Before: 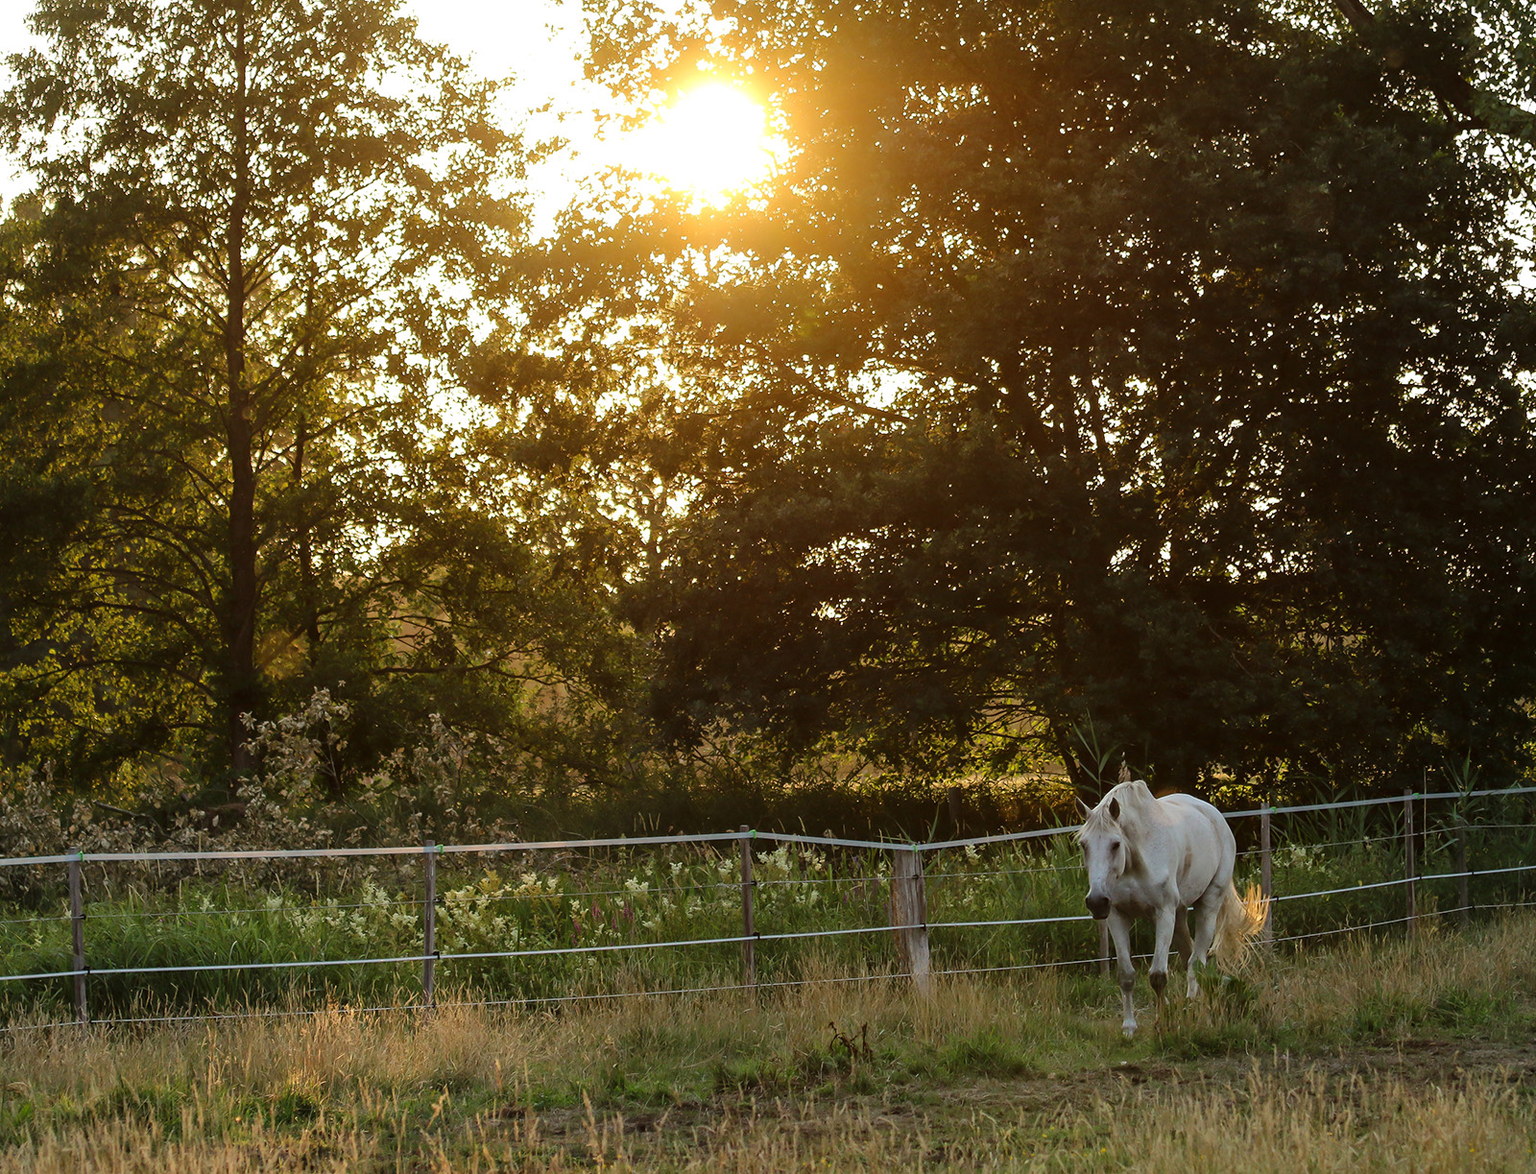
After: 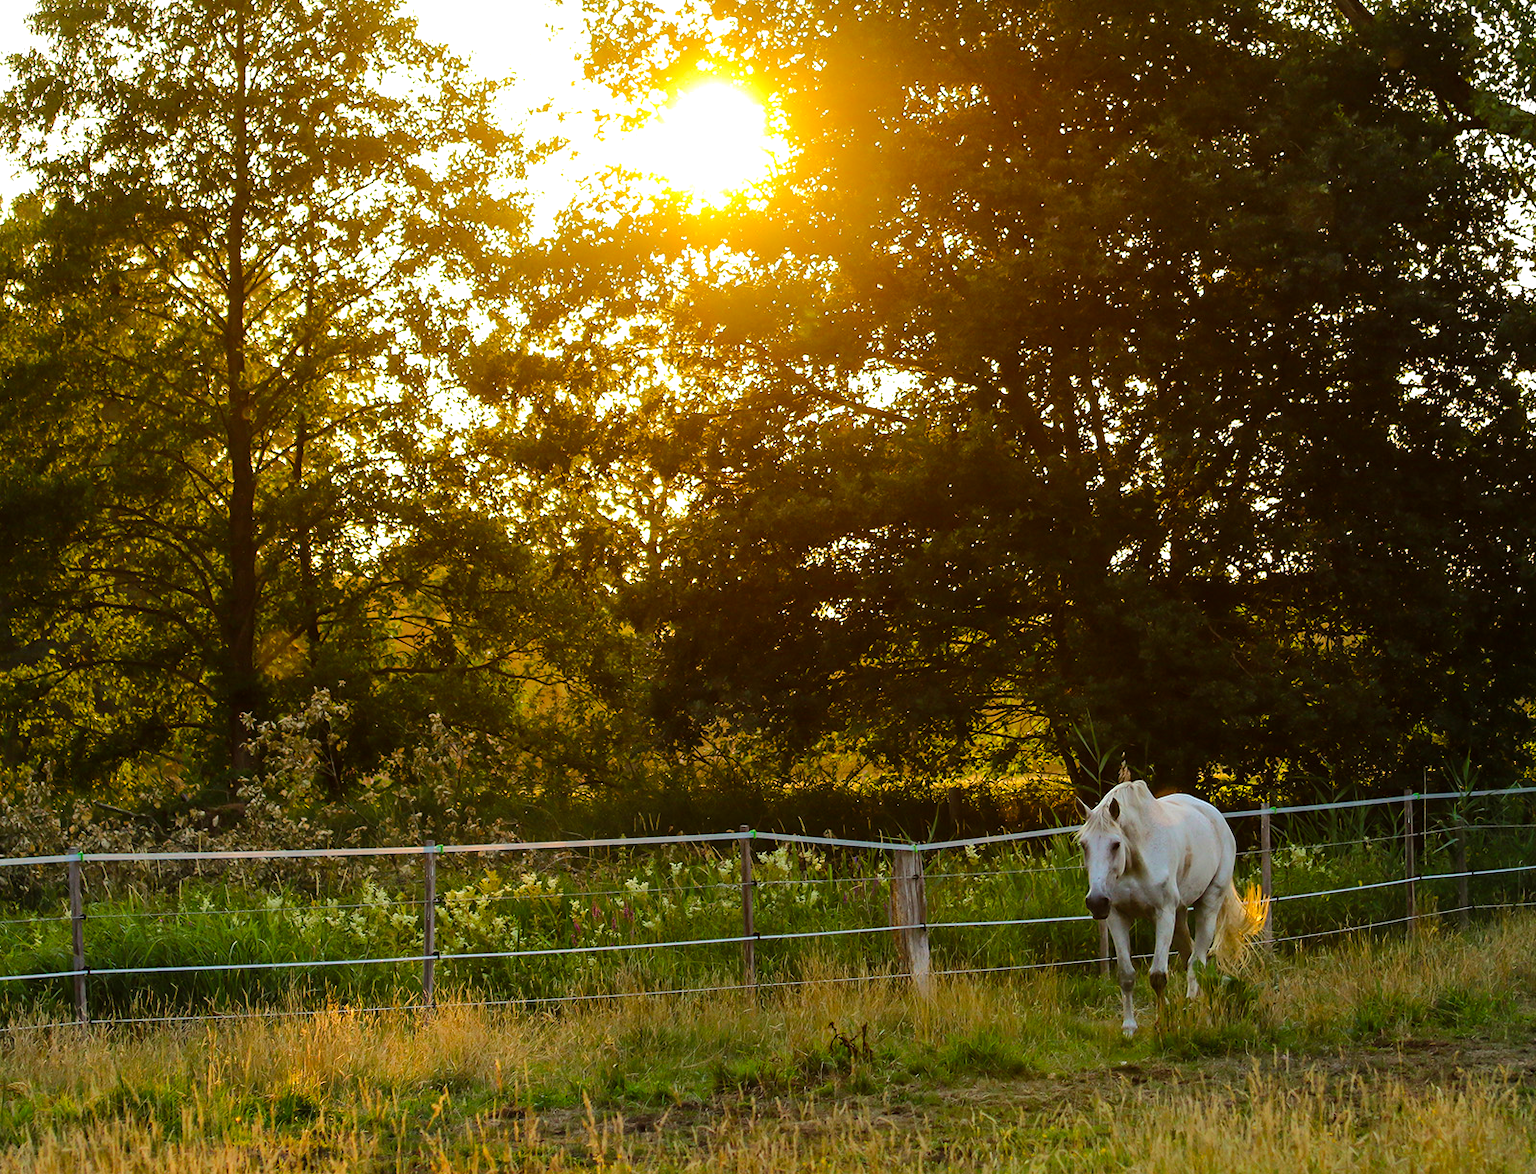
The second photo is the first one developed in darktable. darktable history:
color balance rgb: perceptual saturation grading › global saturation 25%, perceptual brilliance grading › mid-tones 10%, perceptual brilliance grading › shadows 15%, global vibrance 20%
color balance: contrast 10%
